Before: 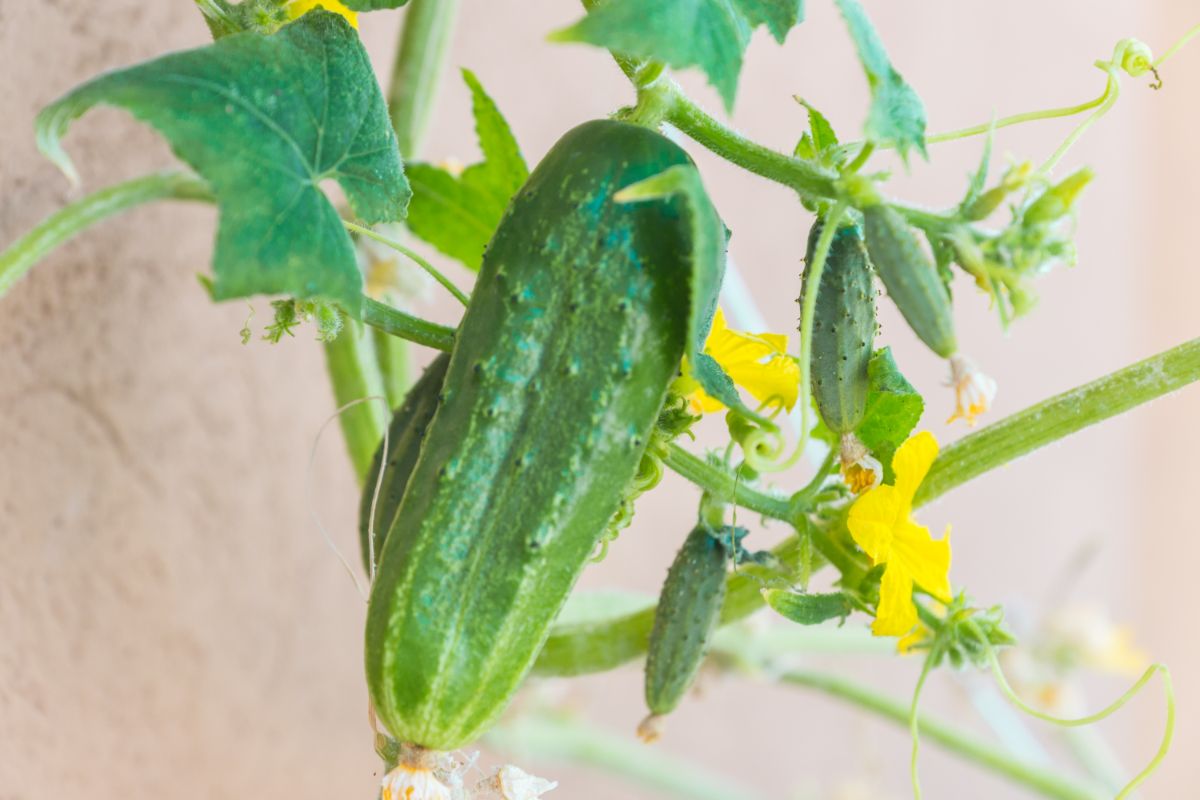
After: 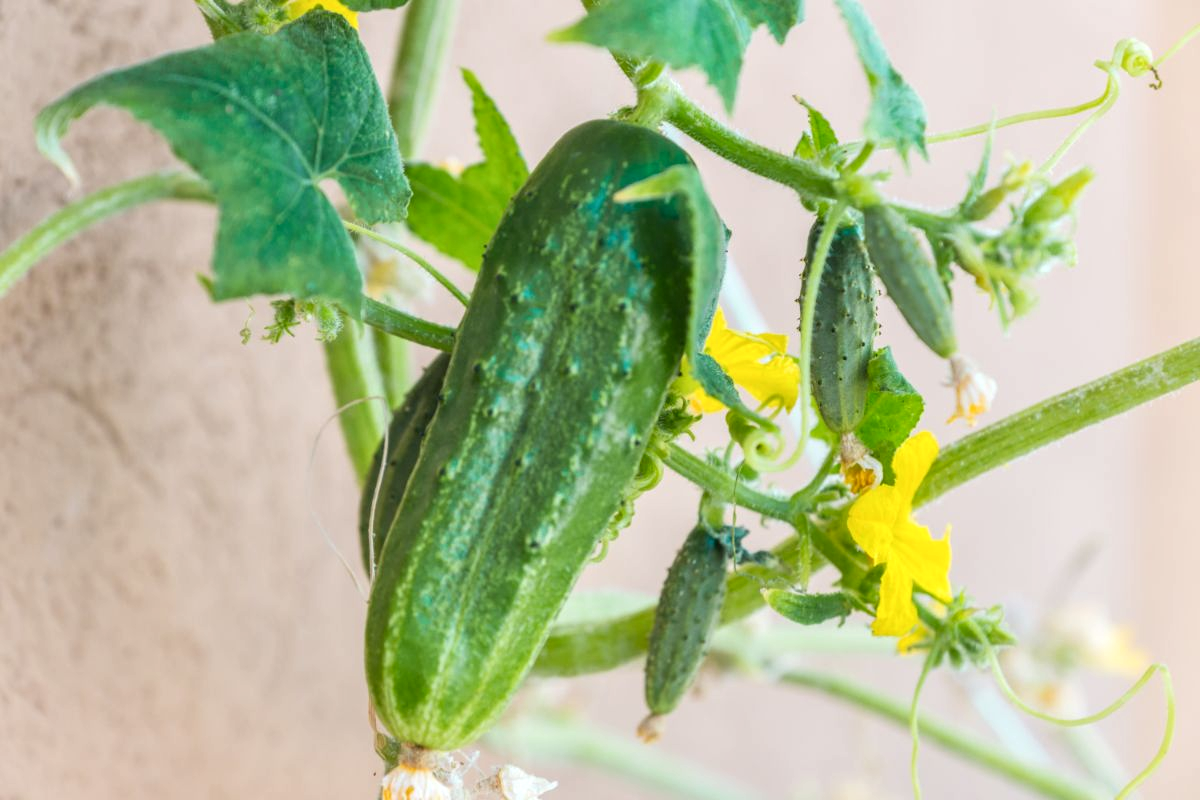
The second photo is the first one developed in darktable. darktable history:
contrast brightness saturation: contrast 0.053
local contrast: detail 130%
